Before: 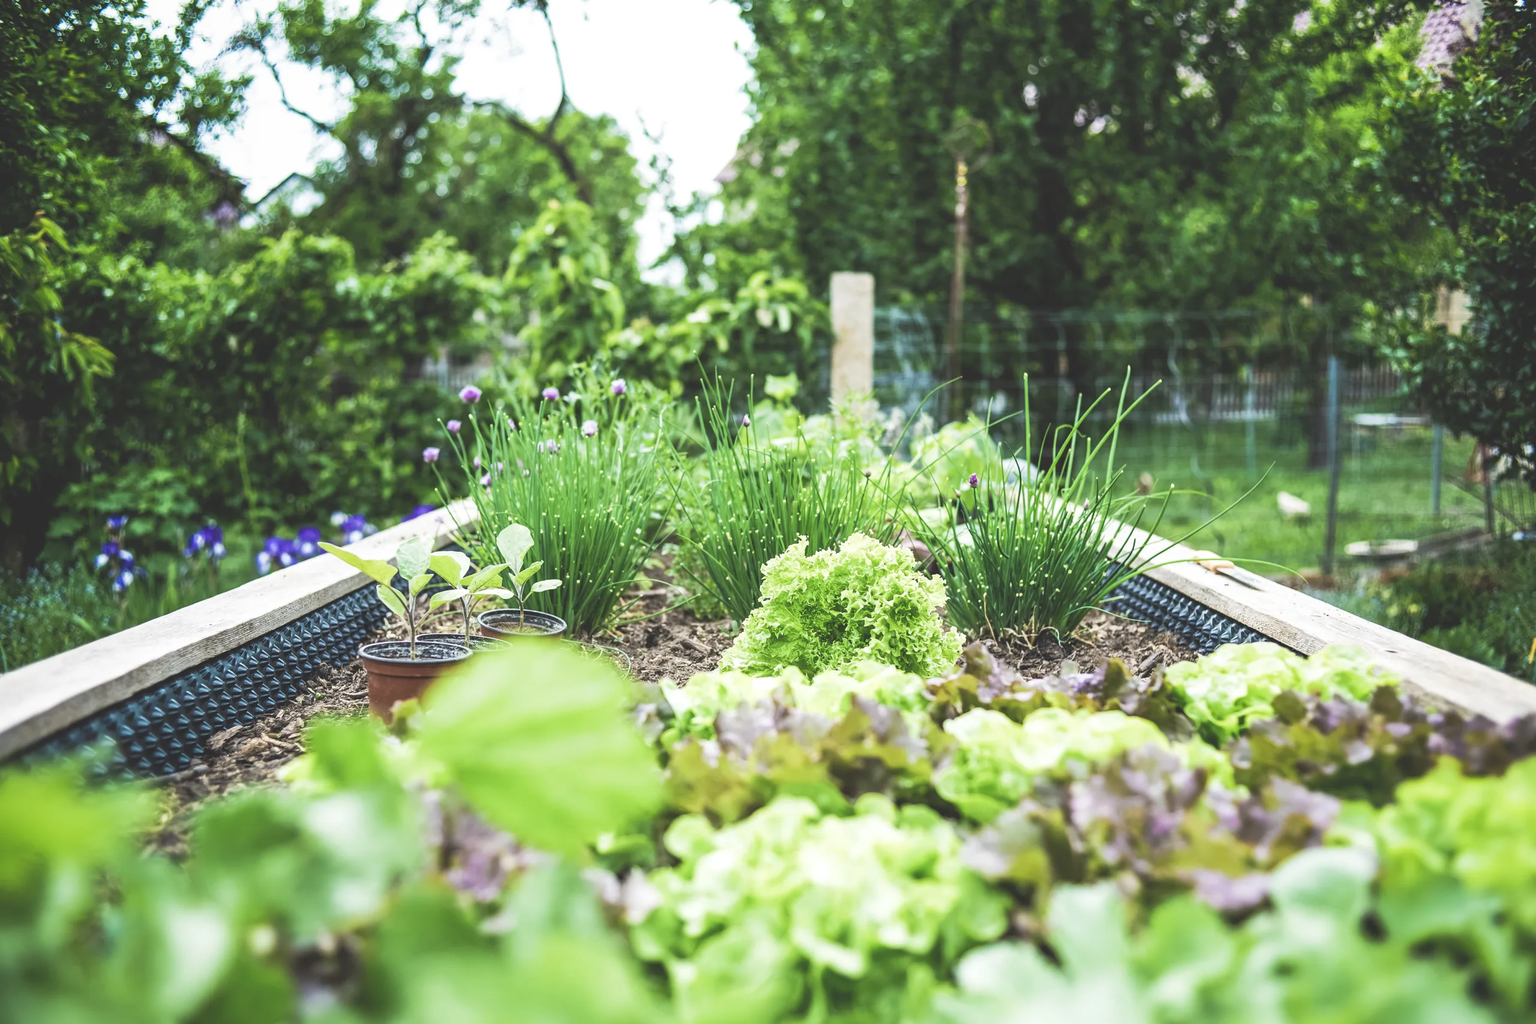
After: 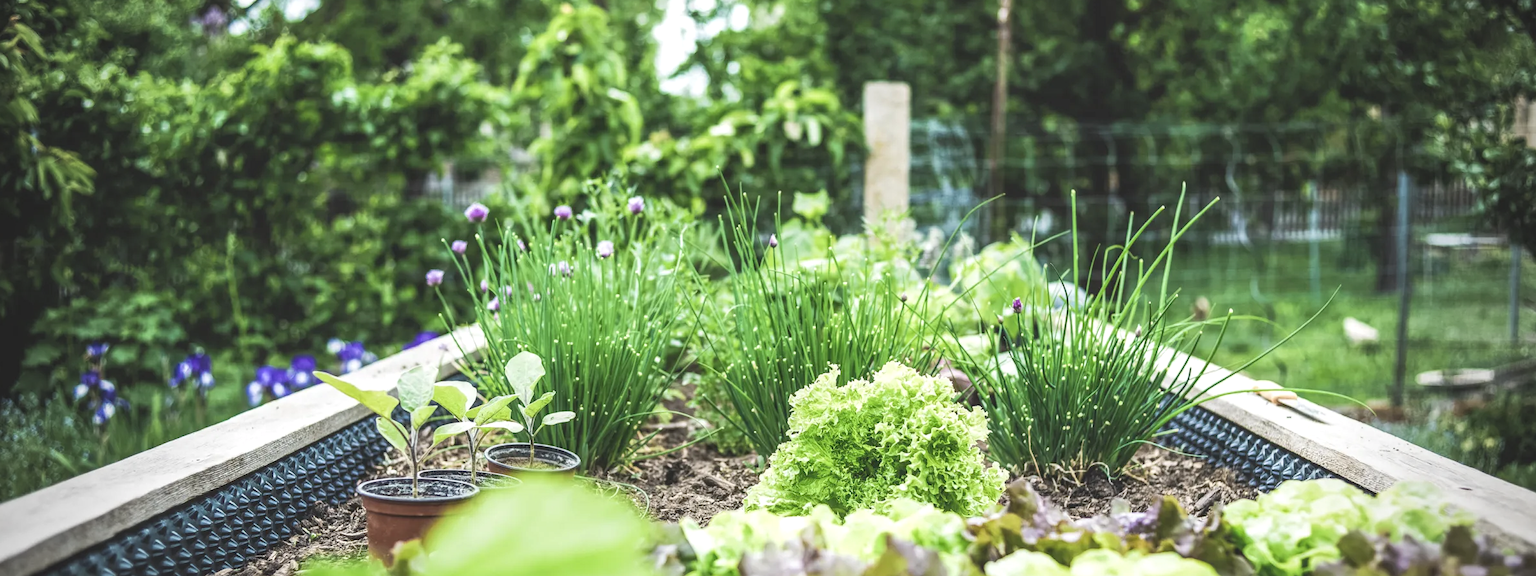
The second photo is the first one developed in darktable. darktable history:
crop: left 1.744%, top 19.225%, right 5.069%, bottom 28.357%
local contrast: on, module defaults
vignetting: fall-off start 71.74%
